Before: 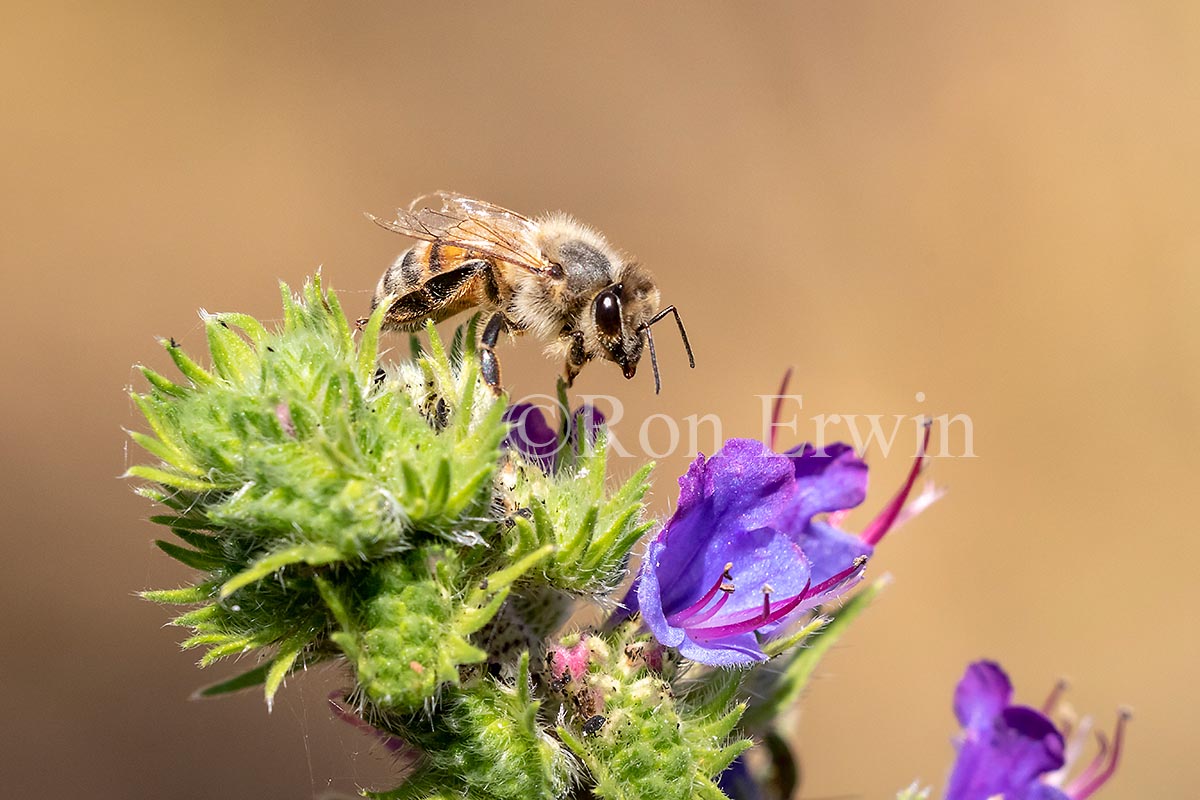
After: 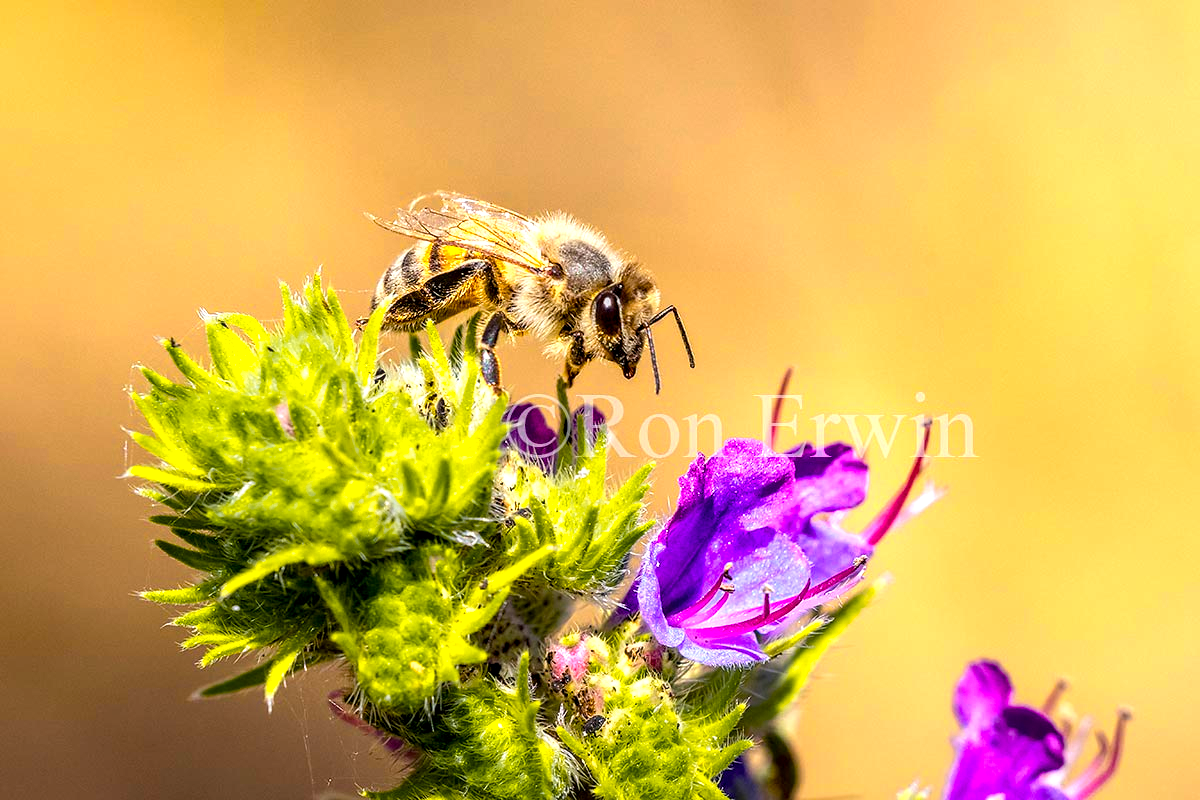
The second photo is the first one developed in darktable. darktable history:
local contrast: detail 130%
color balance rgb: linear chroma grading › global chroma 15%, perceptual saturation grading › global saturation 30%
color zones: curves: ch0 [(0.099, 0.624) (0.257, 0.596) (0.384, 0.376) (0.529, 0.492) (0.697, 0.564) (0.768, 0.532) (0.908, 0.644)]; ch1 [(0.112, 0.564) (0.254, 0.612) (0.432, 0.676) (0.592, 0.456) (0.743, 0.684) (0.888, 0.536)]; ch2 [(0.25, 0.5) (0.469, 0.36) (0.75, 0.5)]
